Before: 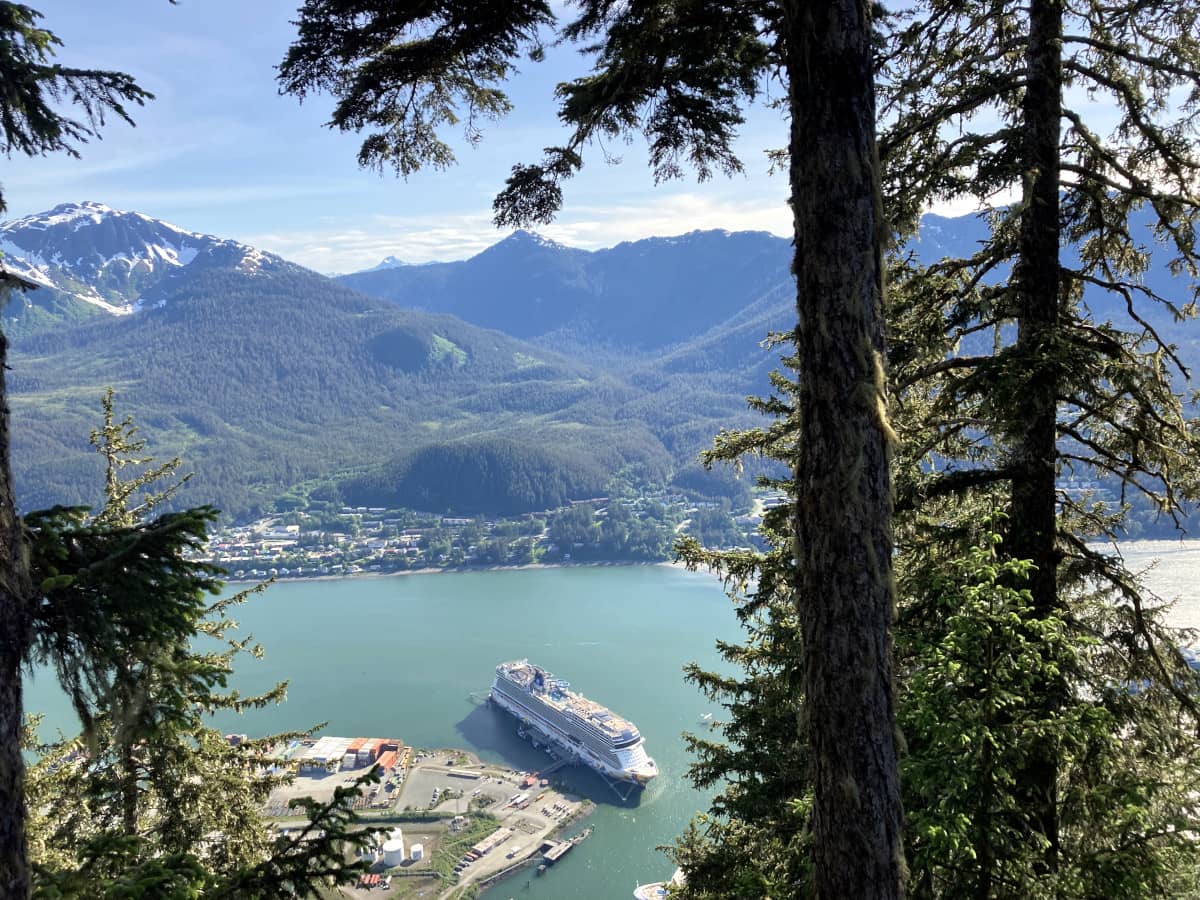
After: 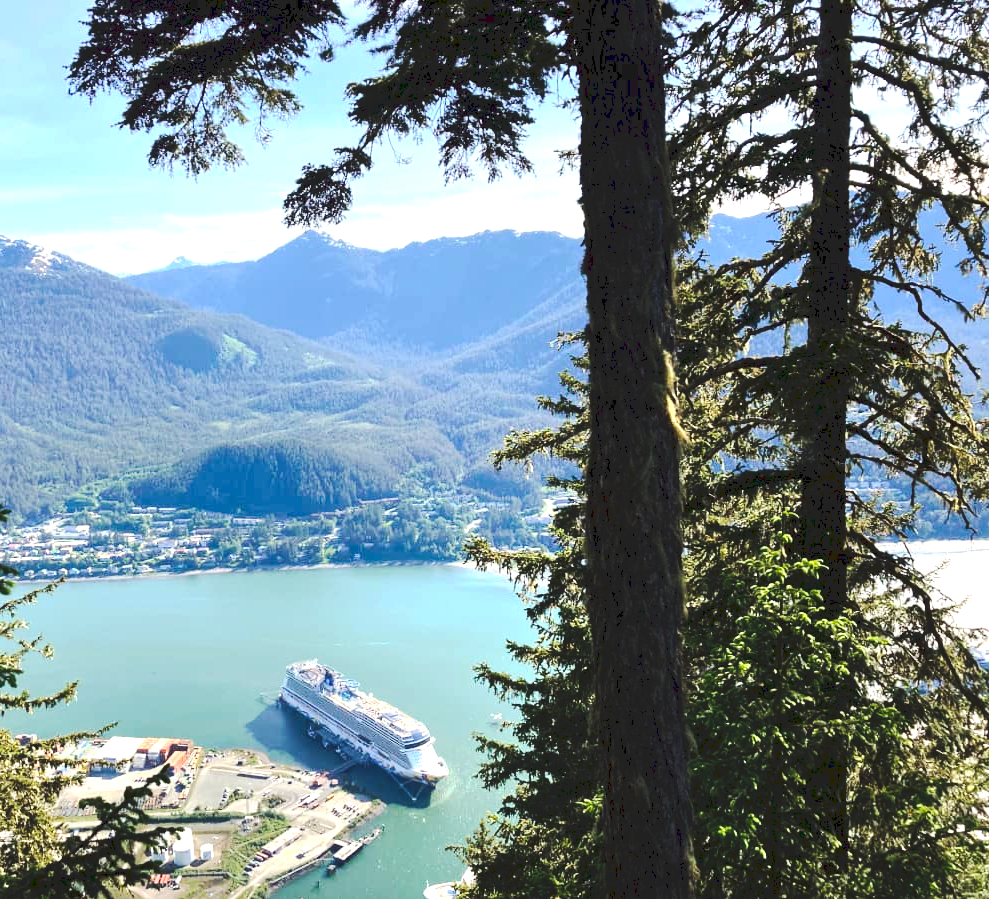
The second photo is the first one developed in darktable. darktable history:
color balance rgb: perceptual saturation grading › global saturation 10%, global vibrance 20%
crop: left 17.582%, bottom 0.031%
tone curve: curves: ch0 [(0, 0) (0.003, 0.126) (0.011, 0.129) (0.025, 0.129) (0.044, 0.136) (0.069, 0.145) (0.1, 0.162) (0.136, 0.182) (0.177, 0.211) (0.224, 0.254) (0.277, 0.307) (0.335, 0.366) (0.399, 0.441) (0.468, 0.533) (0.543, 0.624) (0.623, 0.702) (0.709, 0.774) (0.801, 0.835) (0.898, 0.904) (1, 1)], preserve colors none
tone equalizer: -8 EV -0.75 EV, -7 EV -0.7 EV, -6 EV -0.6 EV, -5 EV -0.4 EV, -3 EV 0.4 EV, -2 EV 0.6 EV, -1 EV 0.7 EV, +0 EV 0.75 EV, edges refinement/feathering 500, mask exposure compensation -1.57 EV, preserve details no
